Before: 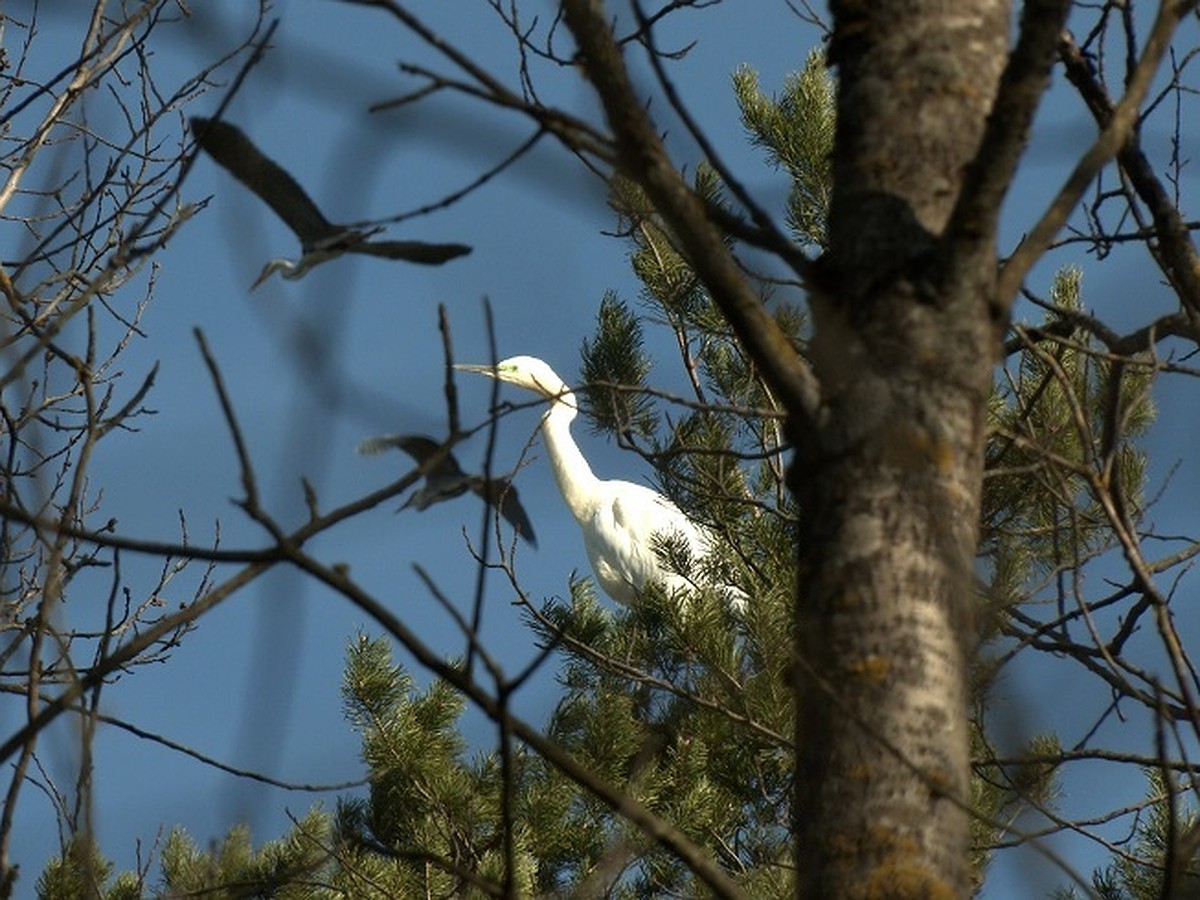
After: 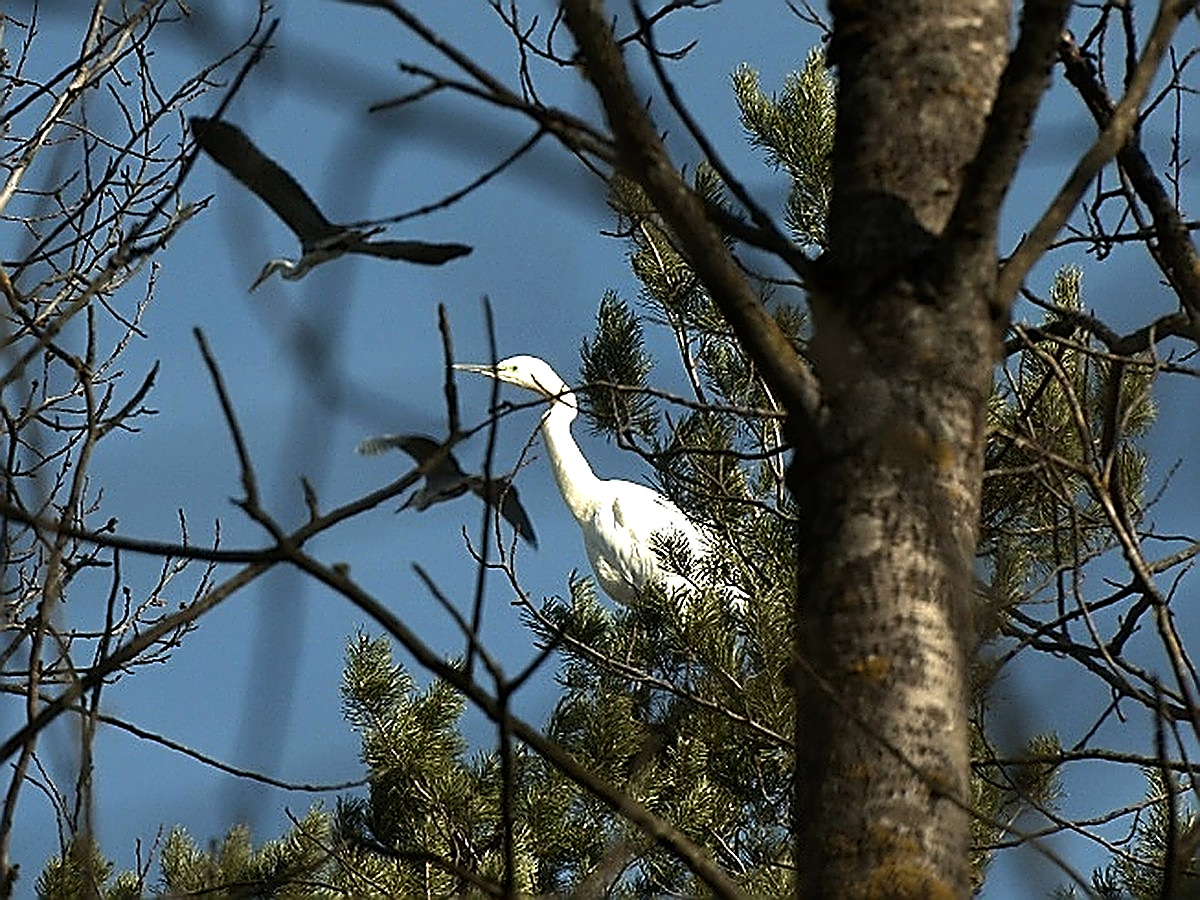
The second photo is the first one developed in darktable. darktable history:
sharpen: amount 1.861
white balance: emerald 1
tone equalizer: -8 EV -0.417 EV, -7 EV -0.389 EV, -6 EV -0.333 EV, -5 EV -0.222 EV, -3 EV 0.222 EV, -2 EV 0.333 EV, -1 EV 0.389 EV, +0 EV 0.417 EV, edges refinement/feathering 500, mask exposure compensation -1.57 EV, preserve details no
